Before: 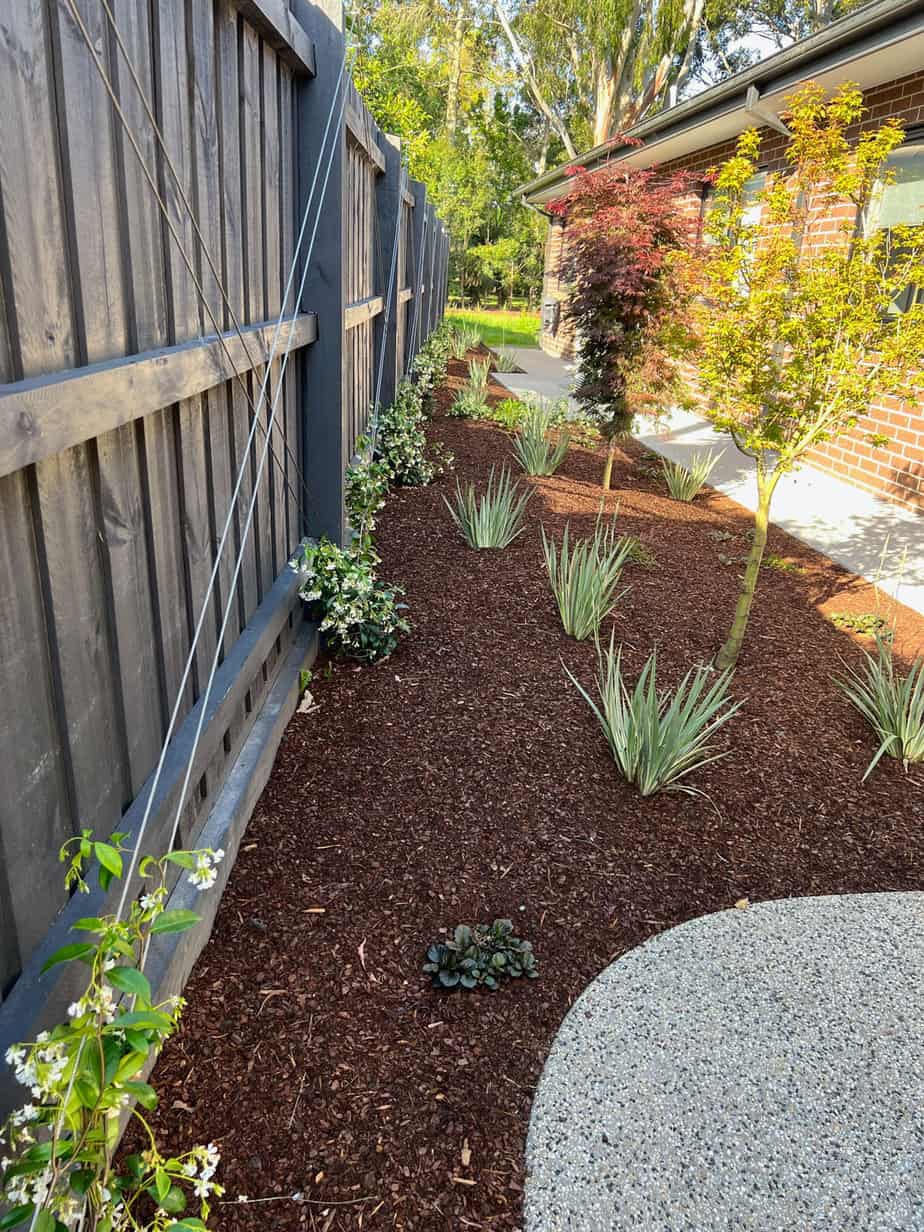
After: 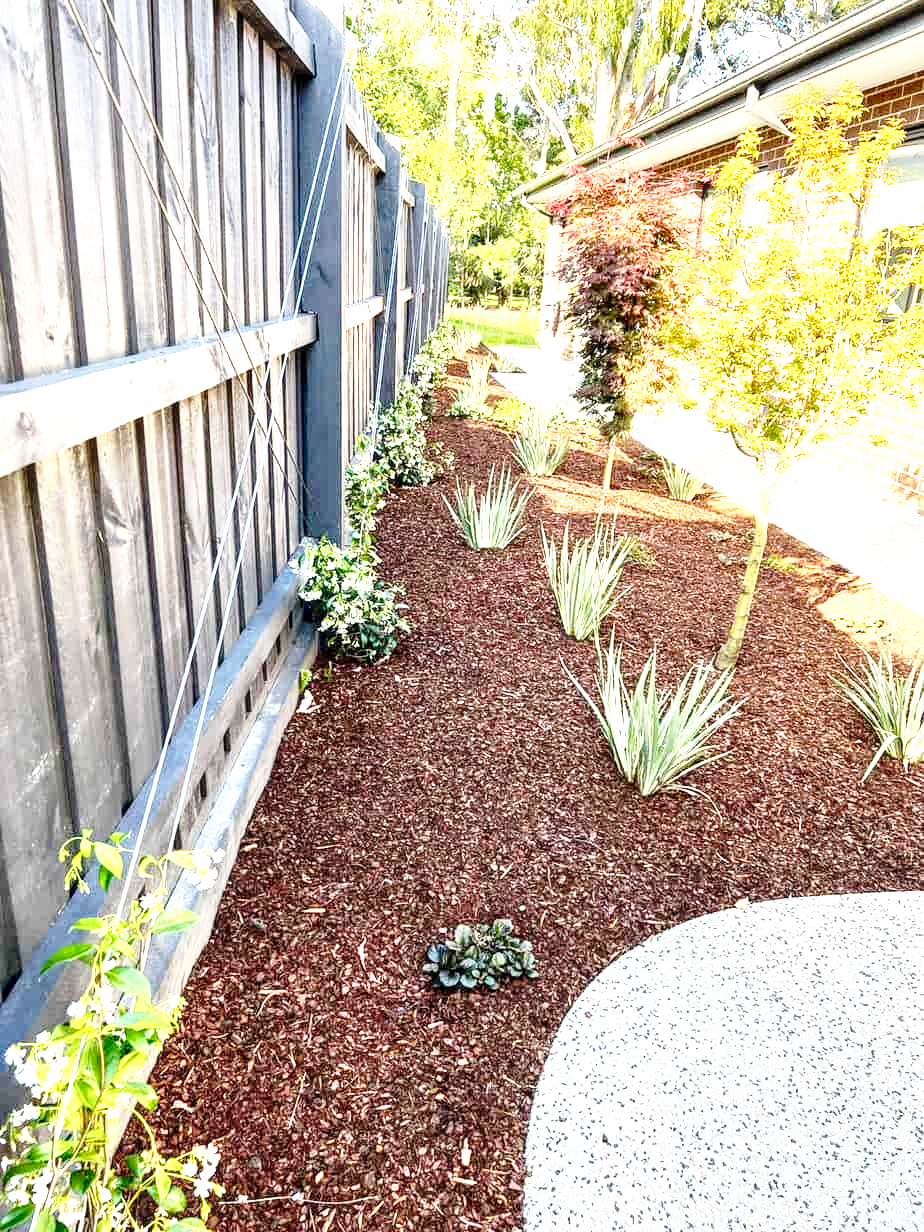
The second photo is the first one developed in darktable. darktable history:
exposure: black level correction 0, exposure 1.2 EV, compensate exposure bias true, compensate highlight preservation false
base curve: curves: ch0 [(0, 0) (0.028, 0.03) (0.121, 0.232) (0.46, 0.748) (0.859, 0.968) (1, 1)], preserve colors none
local contrast: highlights 59%, detail 145%
